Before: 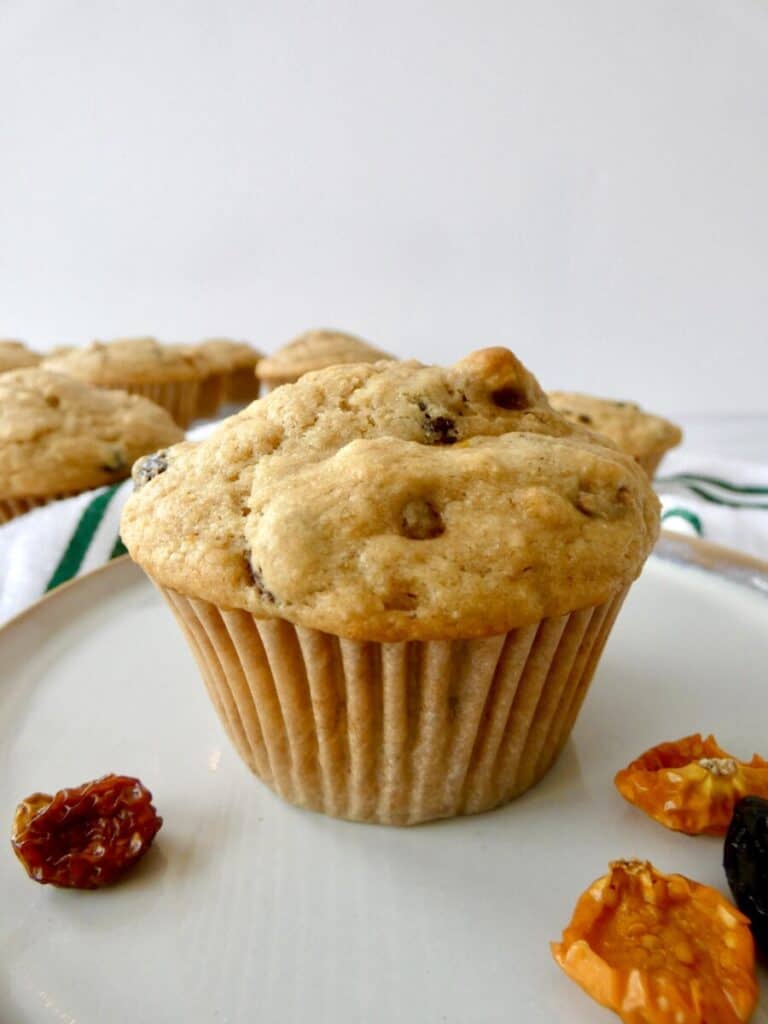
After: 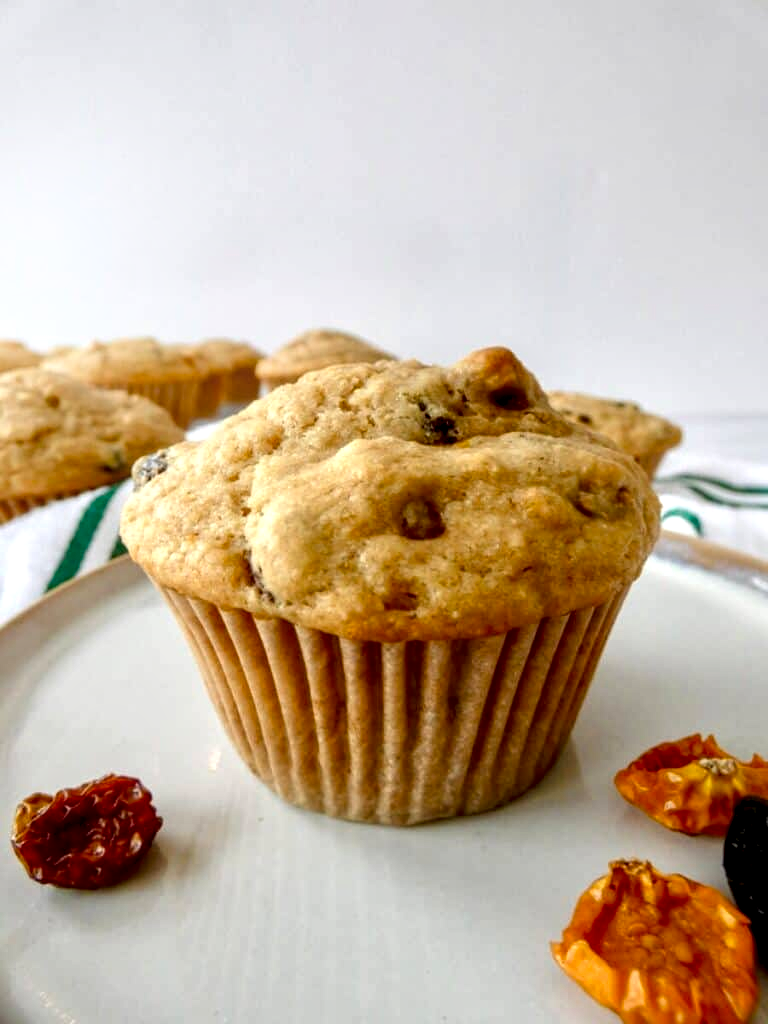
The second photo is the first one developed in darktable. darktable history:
local contrast: highlights 60%, shadows 60%, detail 160%
bloom: size 13.65%, threshold 98.39%, strength 4.82%
